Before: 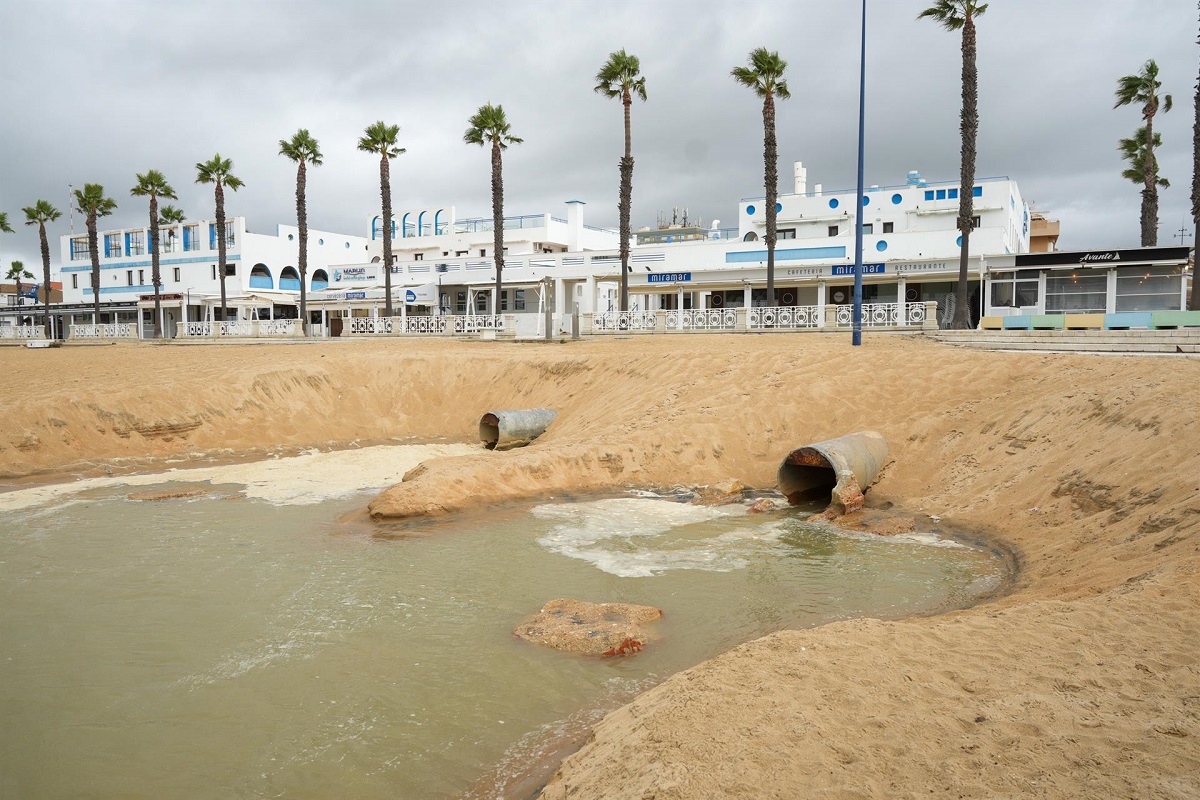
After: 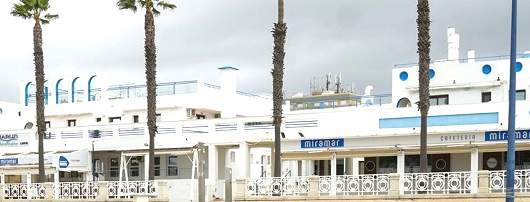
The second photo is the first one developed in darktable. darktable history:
exposure: black level correction 0, exposure 0.396 EV, compensate highlight preservation false
crop: left 28.944%, top 16.825%, right 26.838%, bottom 57.885%
